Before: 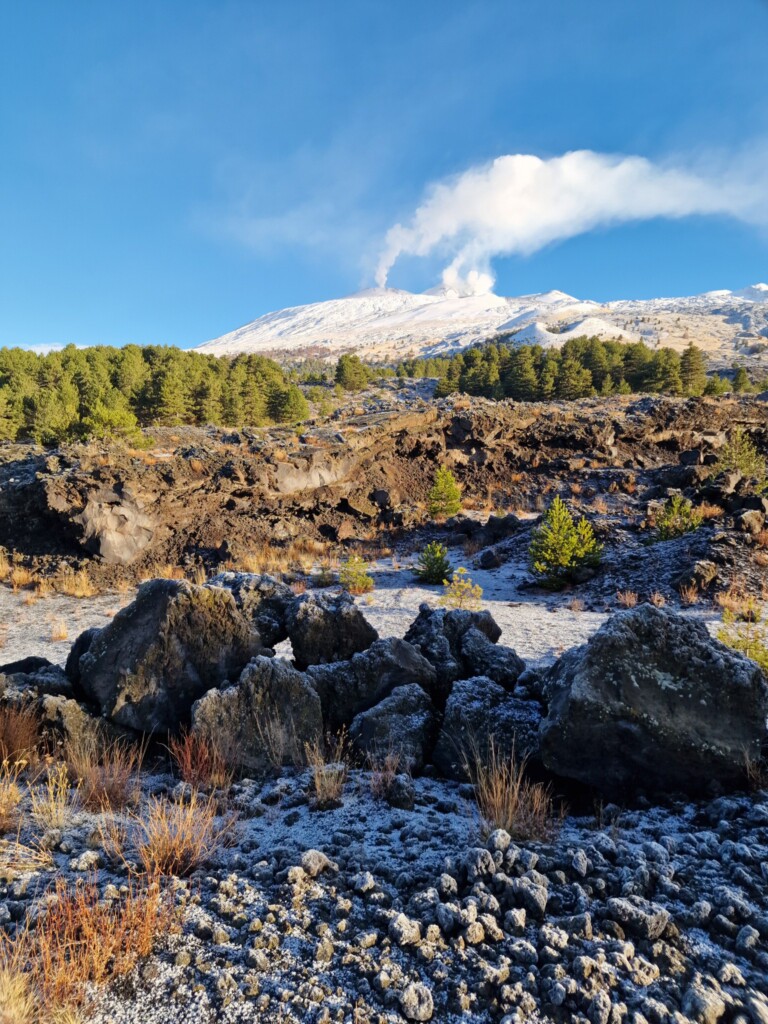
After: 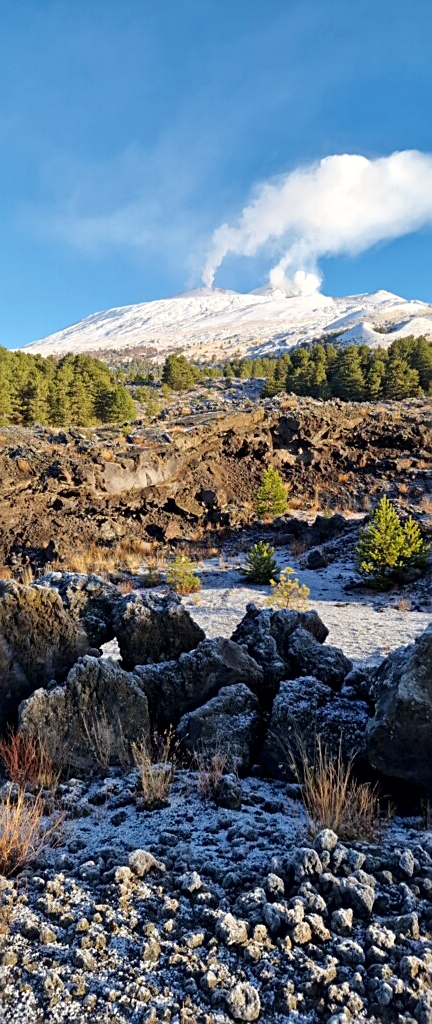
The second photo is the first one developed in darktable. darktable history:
sharpen: on, module defaults
crop and rotate: left 22.615%, right 21.097%
local contrast: mode bilateral grid, contrast 19, coarseness 50, detail 121%, midtone range 0.2
